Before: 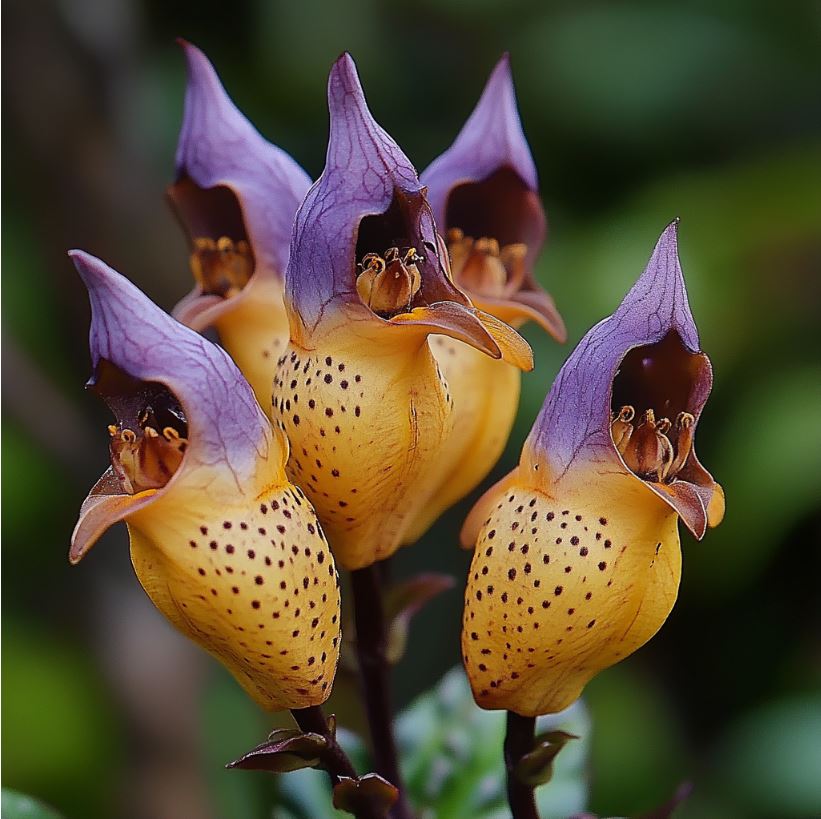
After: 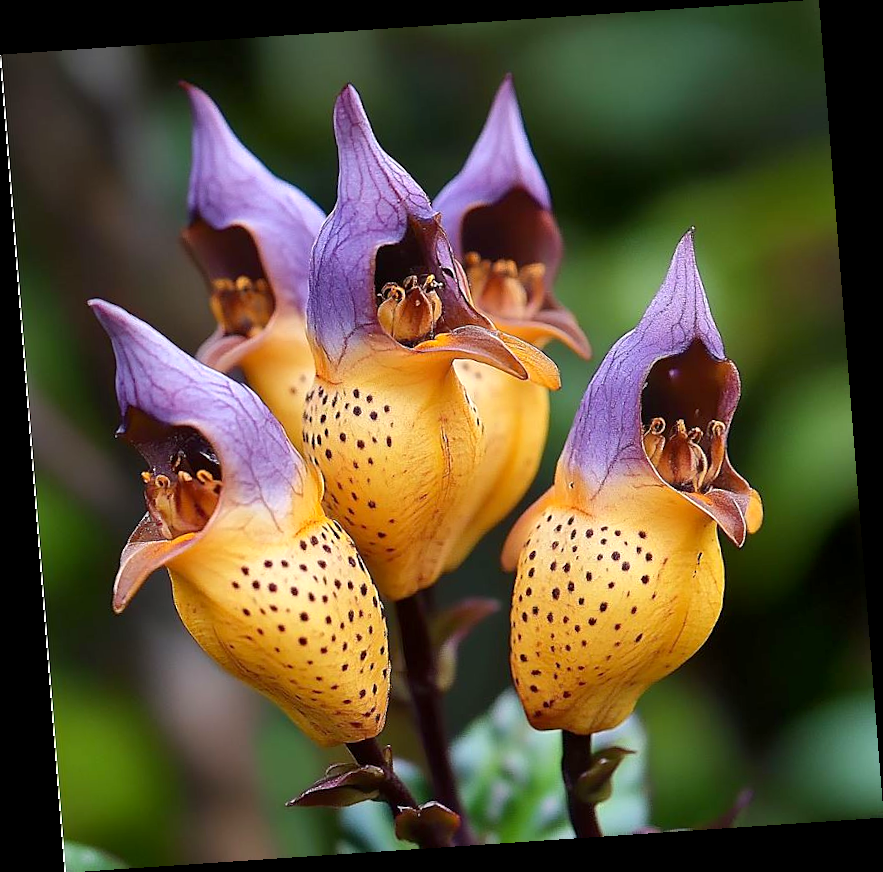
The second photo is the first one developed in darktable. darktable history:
exposure: black level correction 0.001, exposure 0.675 EV, compensate highlight preservation false
rotate and perspective: rotation -4.2°, shear 0.006, automatic cropping off
